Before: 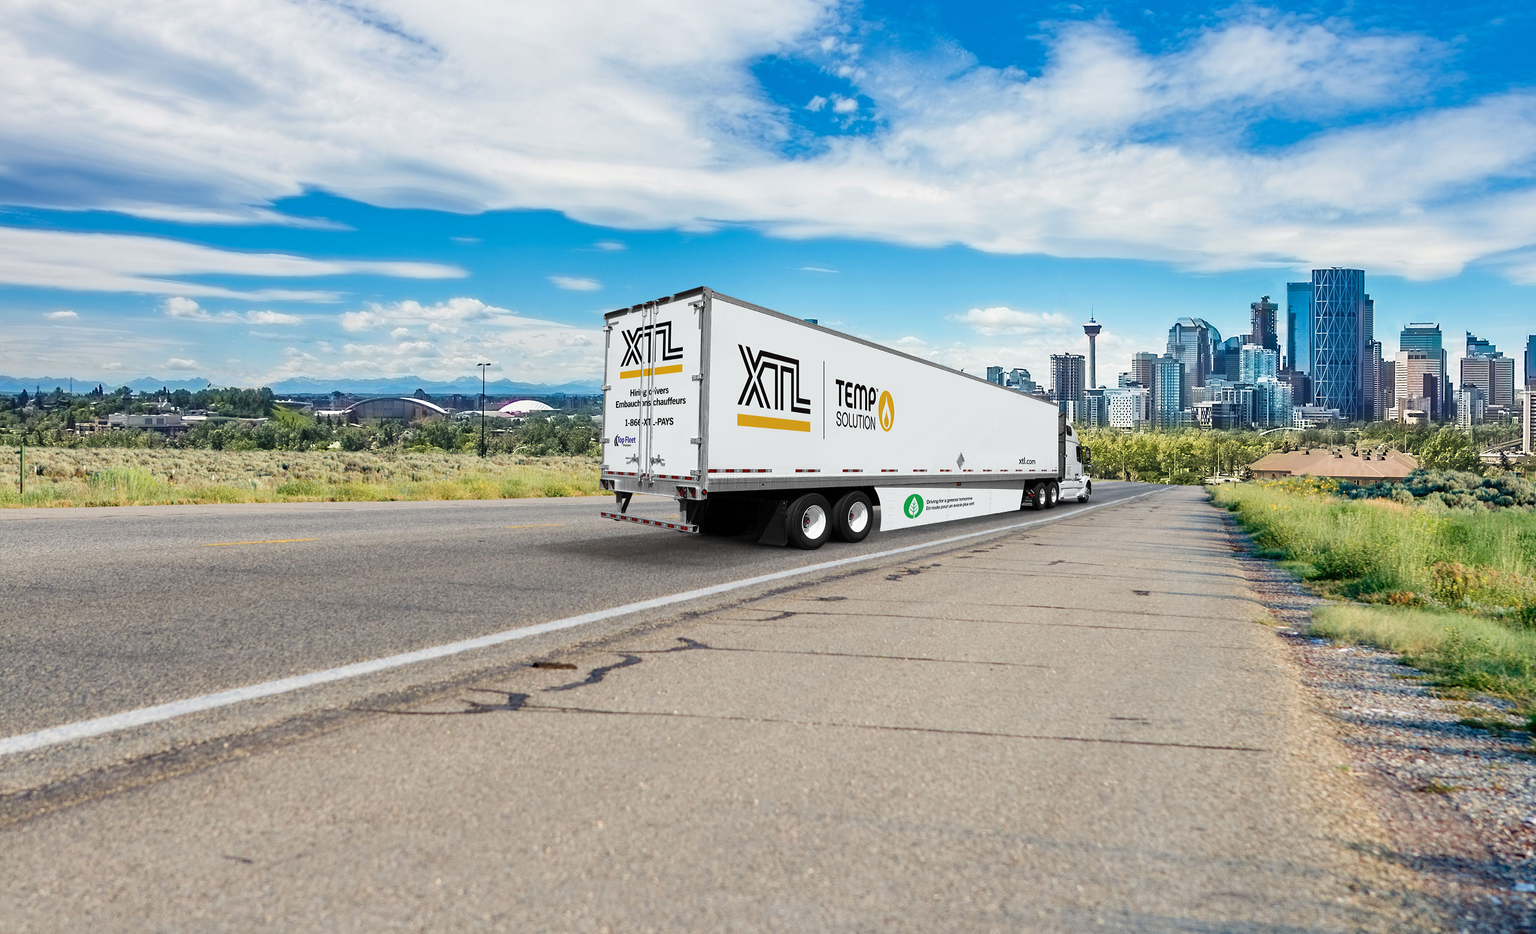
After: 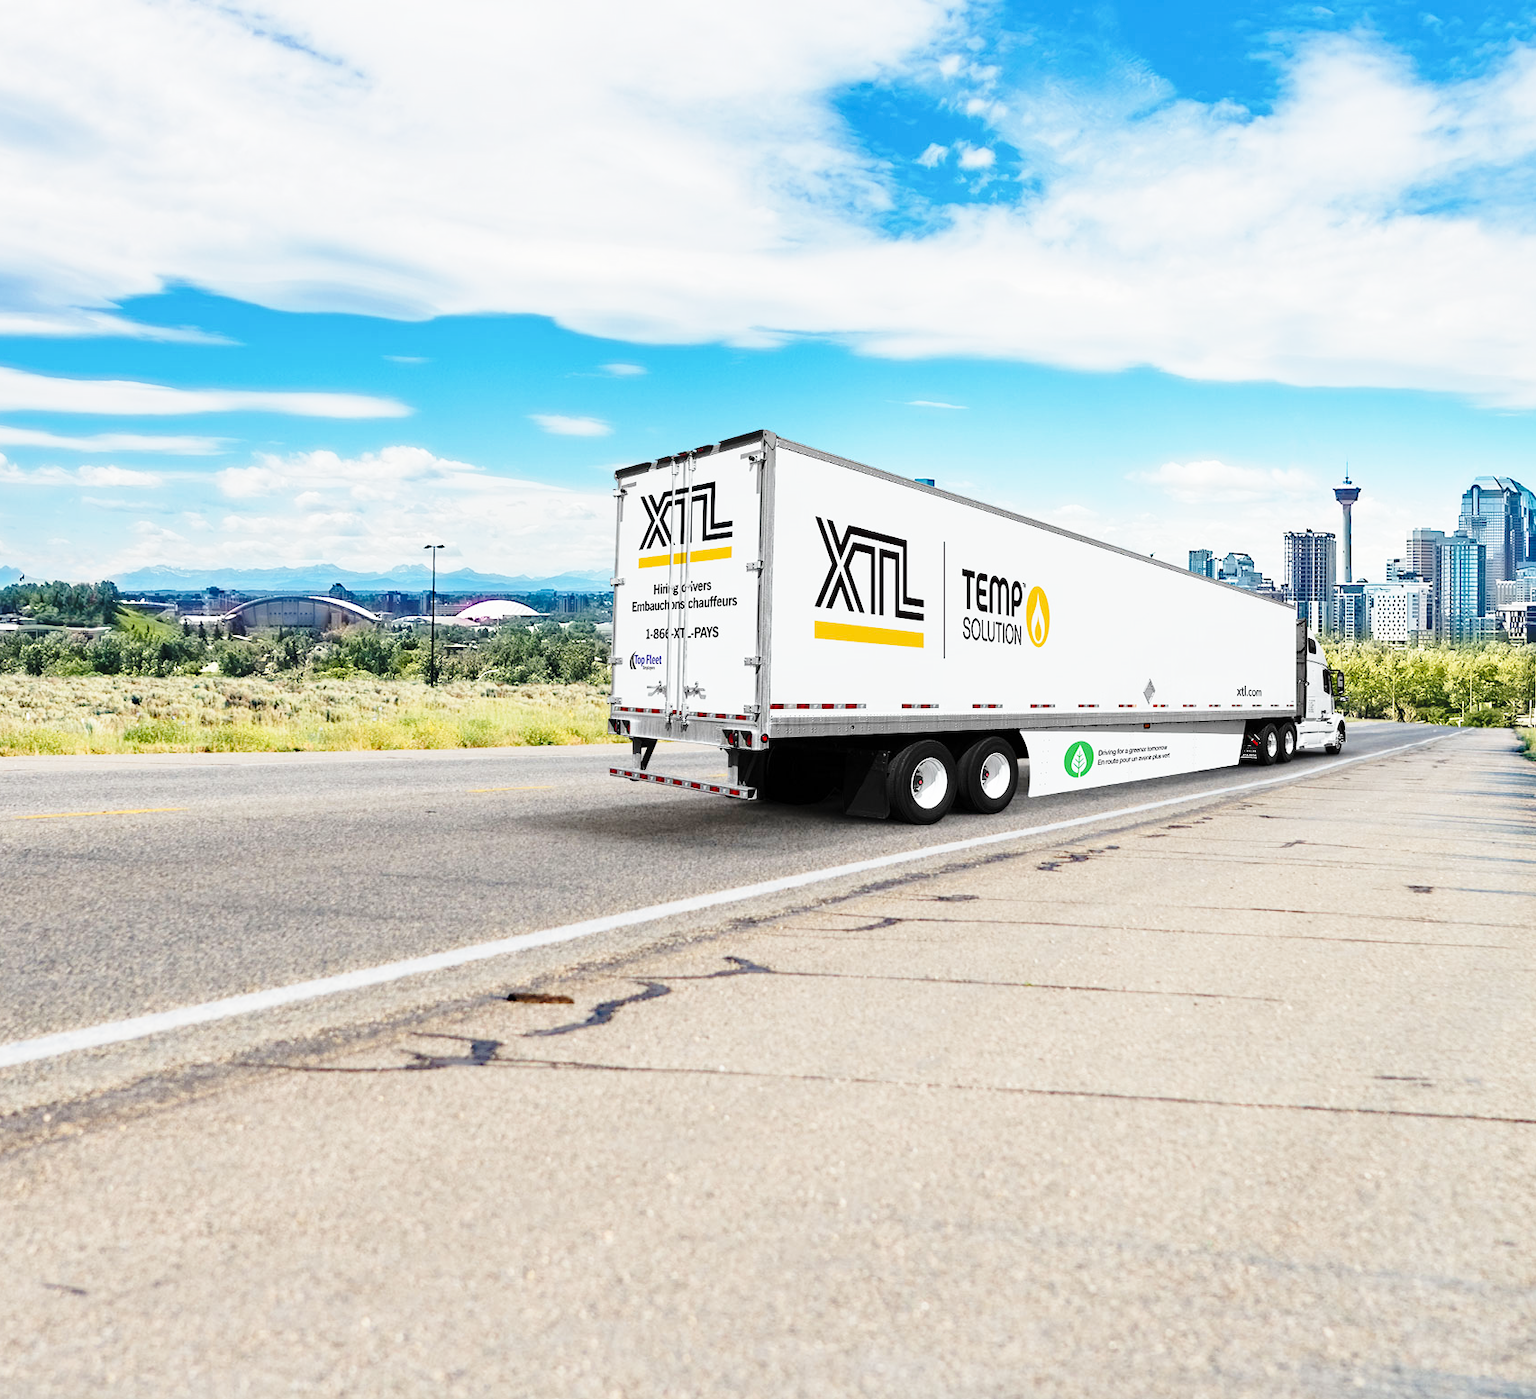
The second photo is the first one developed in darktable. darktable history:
base curve: curves: ch0 [(0, 0) (0.028, 0.03) (0.121, 0.232) (0.46, 0.748) (0.859, 0.968) (1, 1)], preserve colors none
crop and rotate: left 12.673%, right 20.66%
